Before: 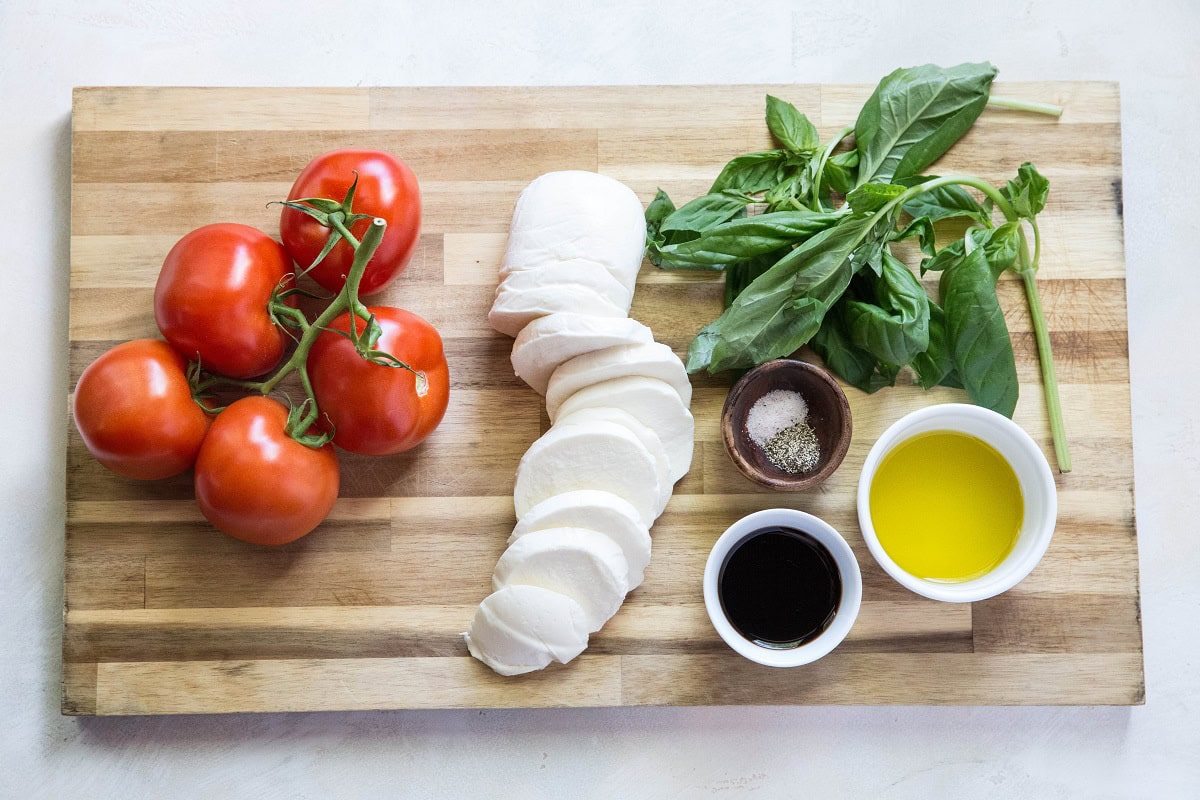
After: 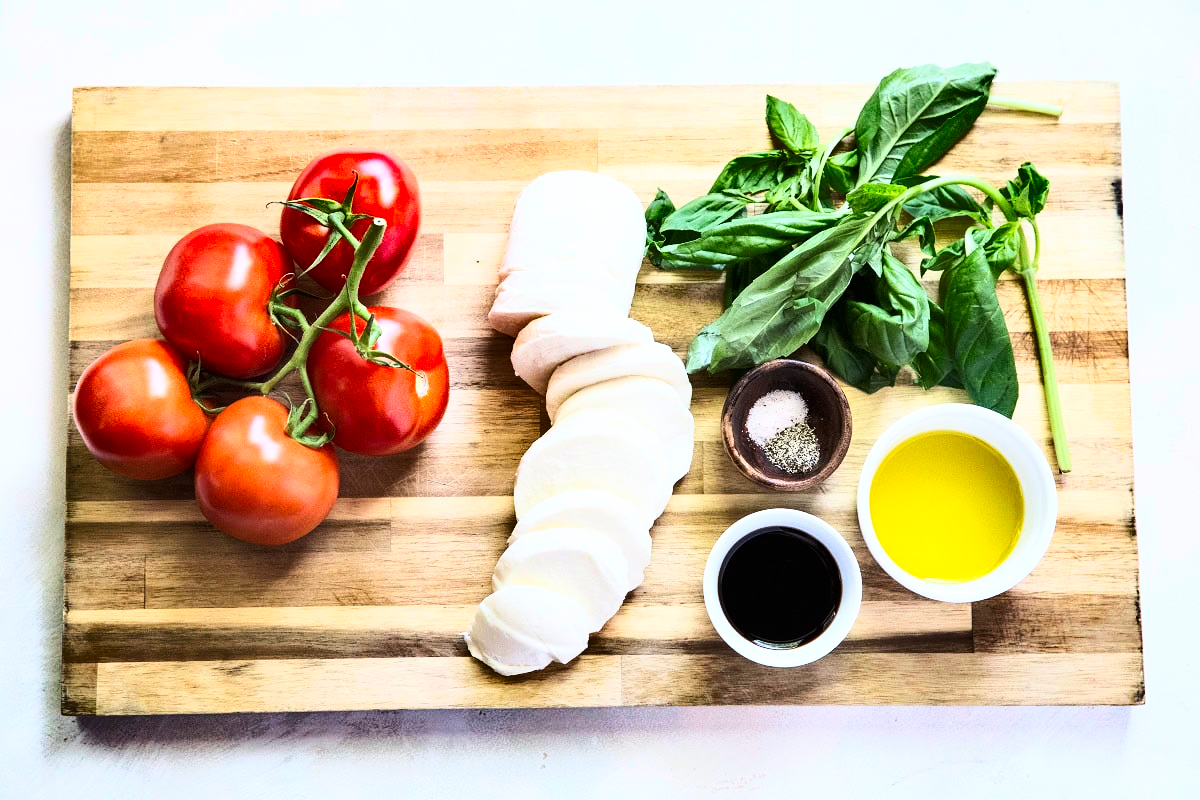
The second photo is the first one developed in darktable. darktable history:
shadows and highlights: radius 101.72, shadows 50.38, highlights -64.86, soften with gaussian
base curve: curves: ch0 [(0, 0) (0.007, 0.004) (0.027, 0.03) (0.046, 0.07) (0.207, 0.54) (0.442, 0.872) (0.673, 0.972) (1, 1)]
